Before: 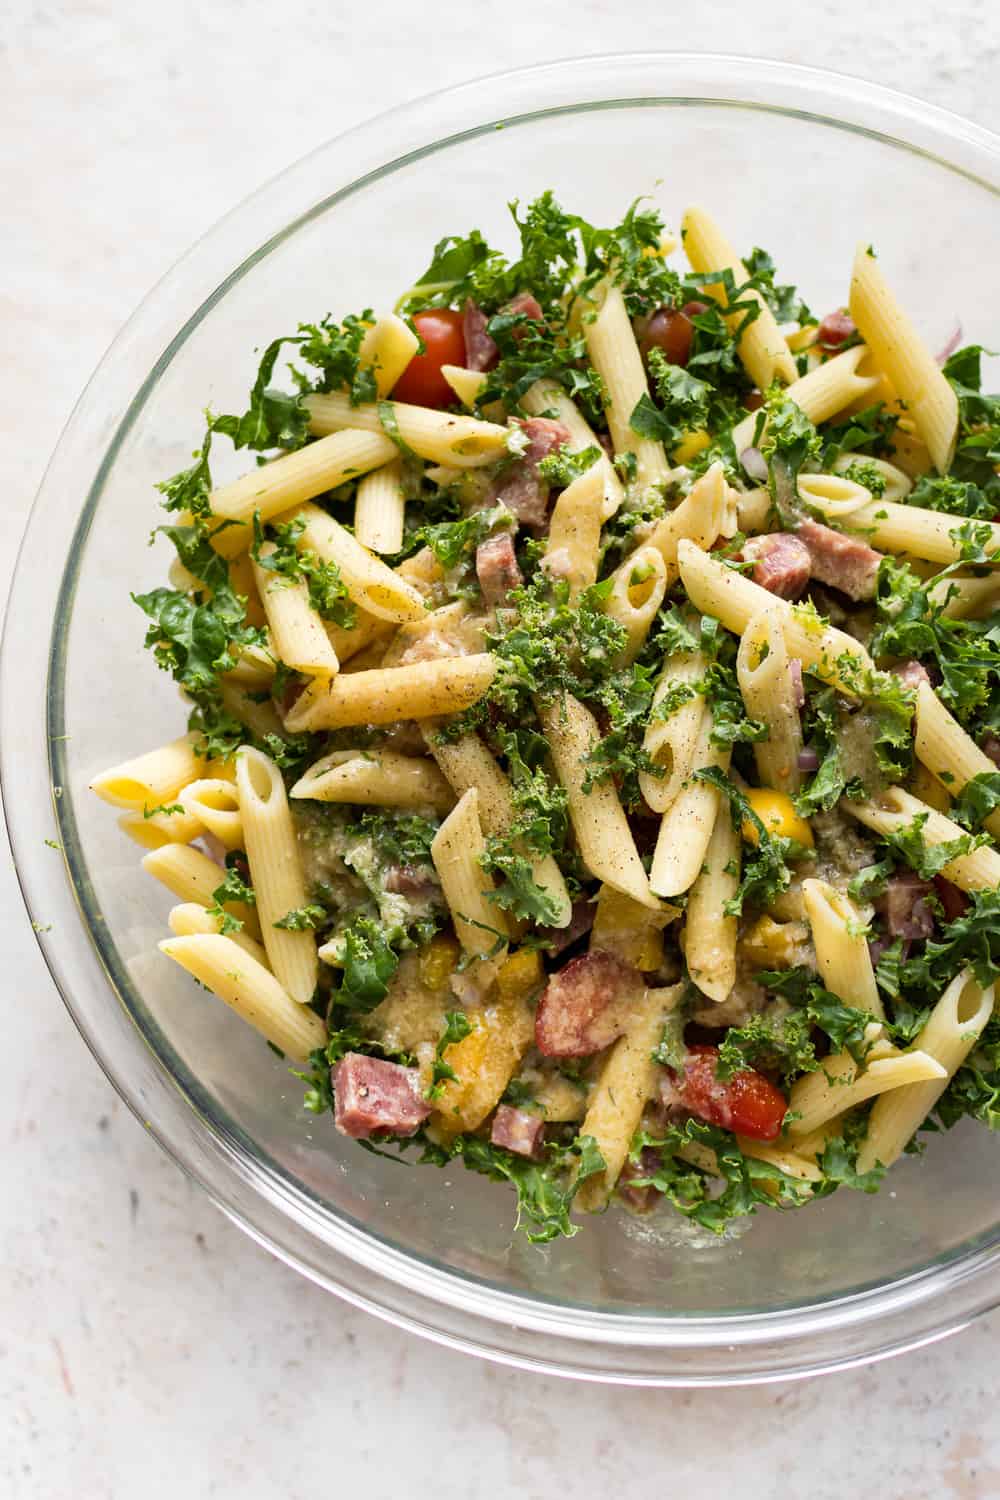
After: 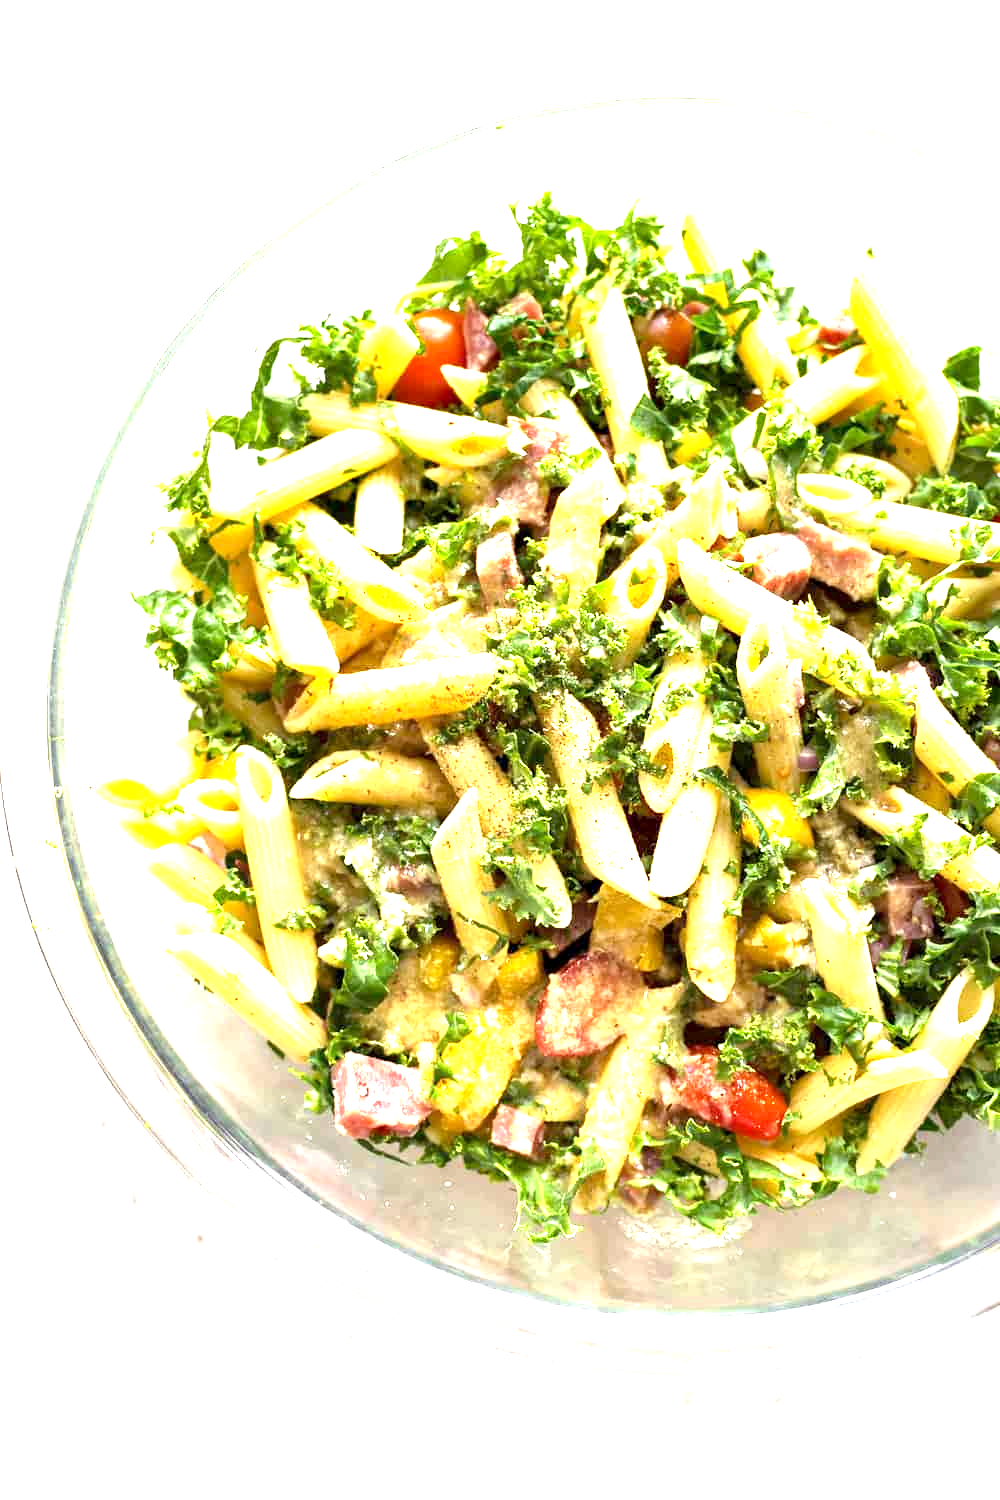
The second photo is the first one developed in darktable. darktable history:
exposure: black level correction 0.001, exposure 1.851 EV, compensate exposure bias true, compensate highlight preservation false
